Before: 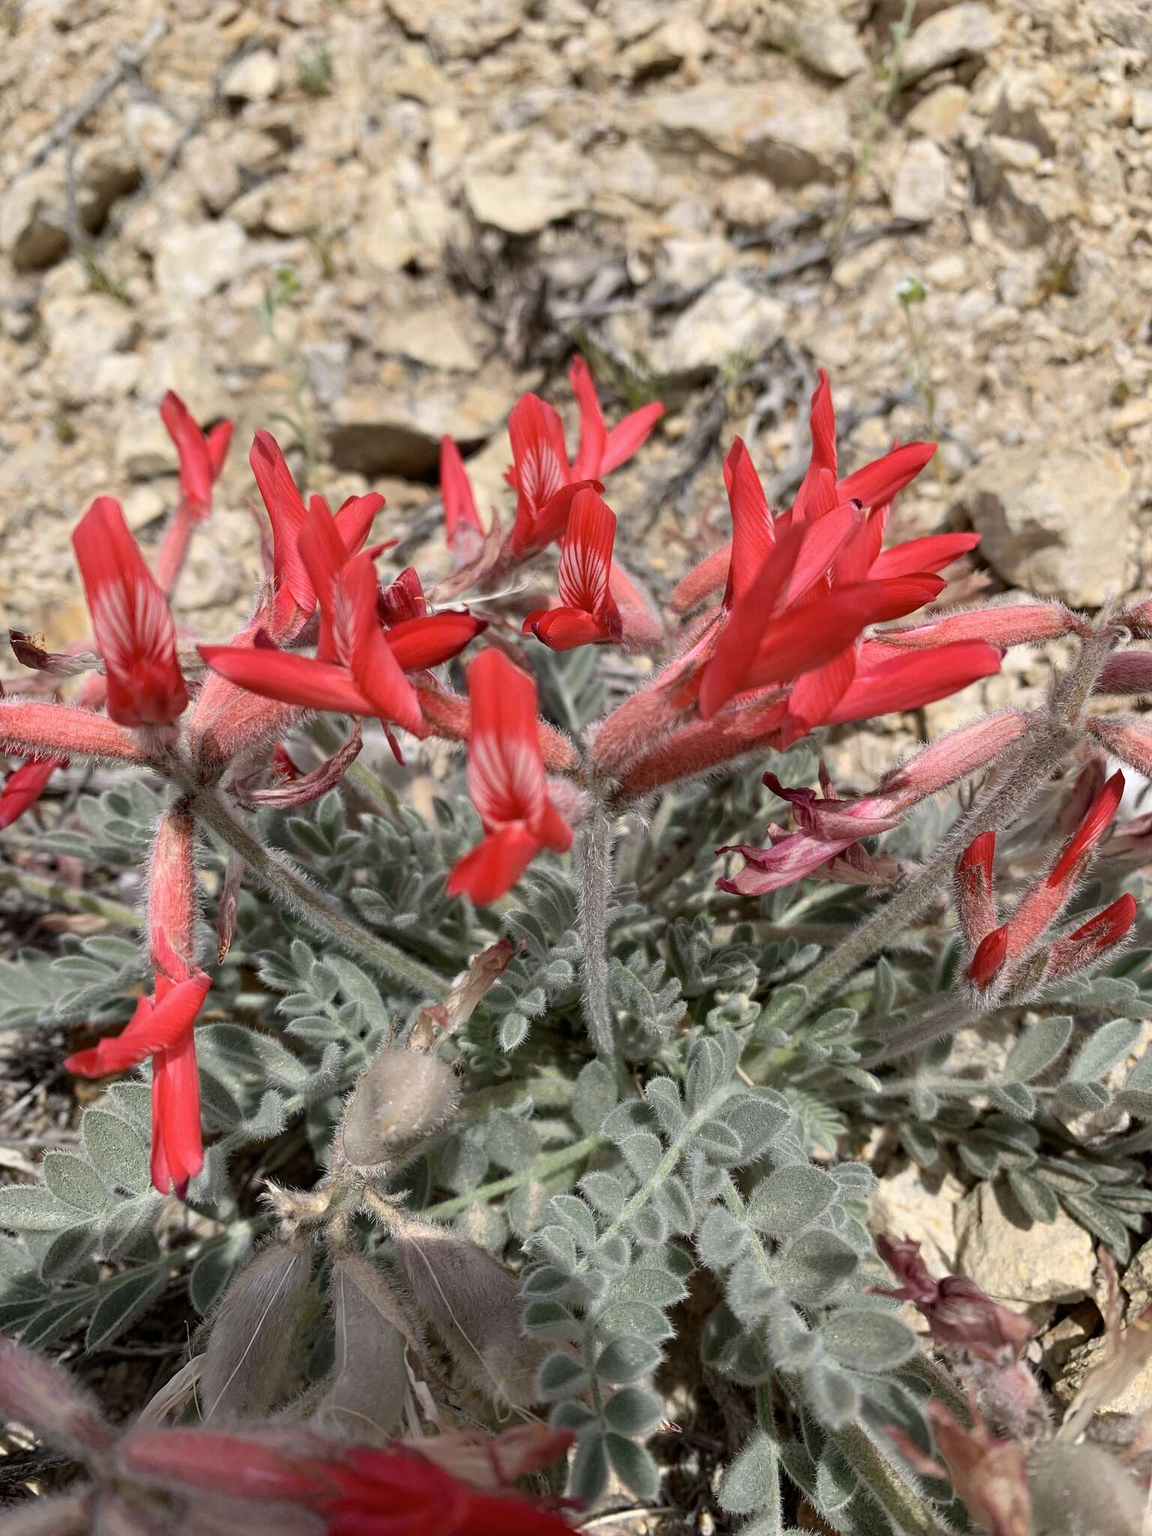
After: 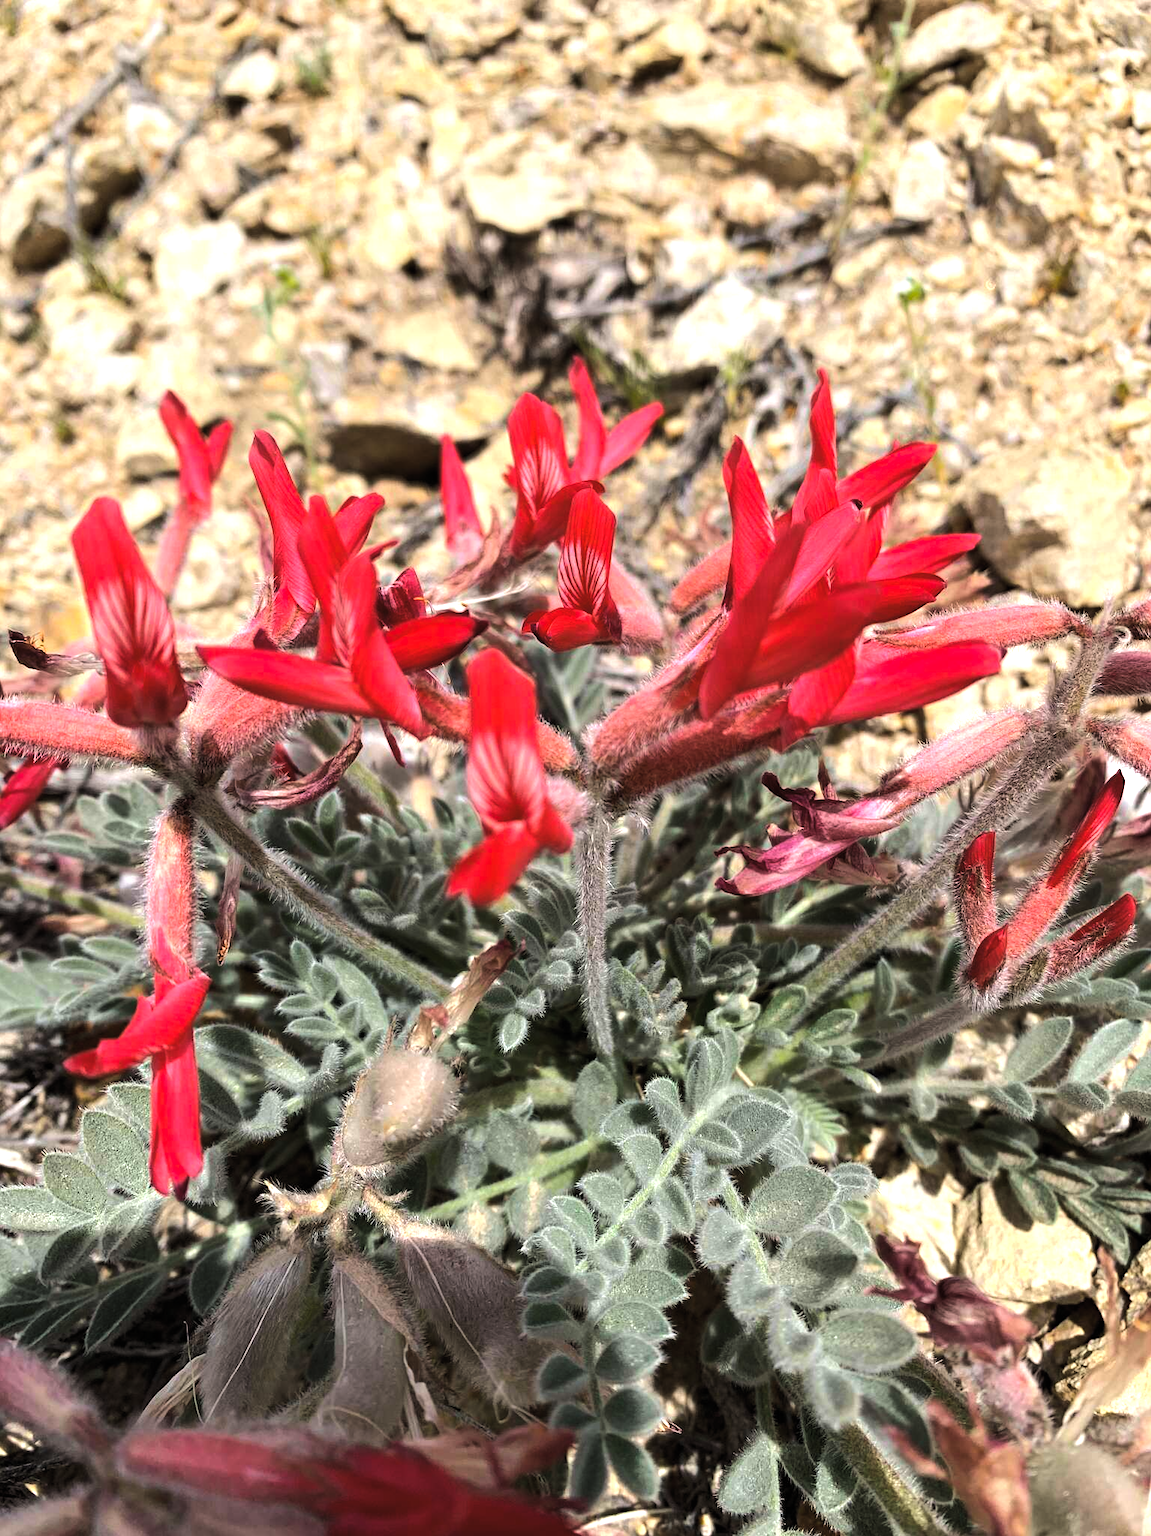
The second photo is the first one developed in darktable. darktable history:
levels: levels [0.031, 0.5, 0.969]
crop and rotate: left 0.126%
color balance rgb: global offset › luminance 0.71%, perceptual saturation grading › global saturation -11.5%, perceptual brilliance grading › highlights 17.77%, perceptual brilliance grading › mid-tones 31.71%, perceptual brilliance grading › shadows -31.01%, global vibrance 50%
